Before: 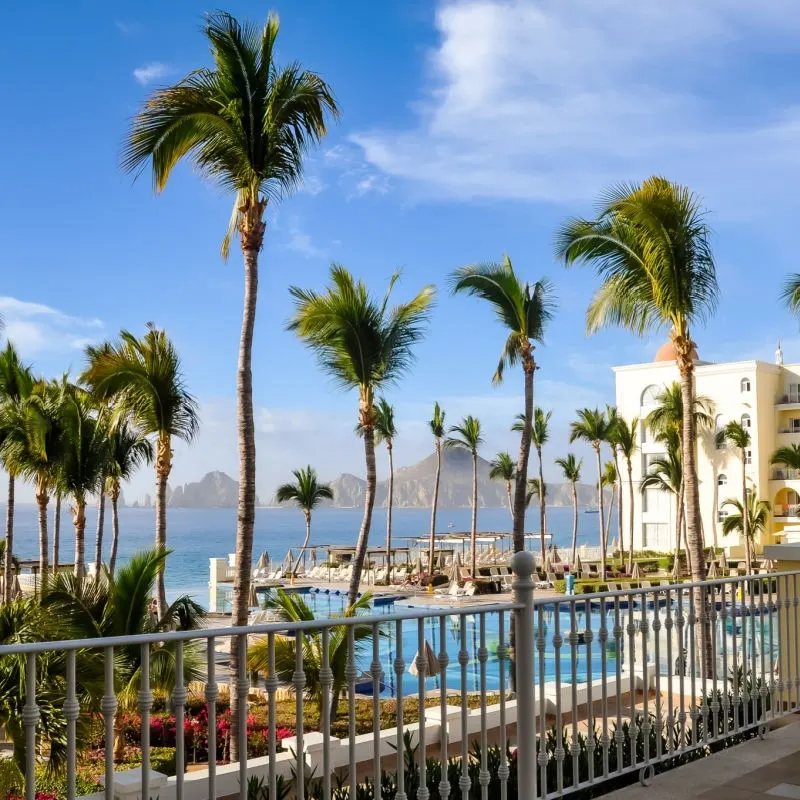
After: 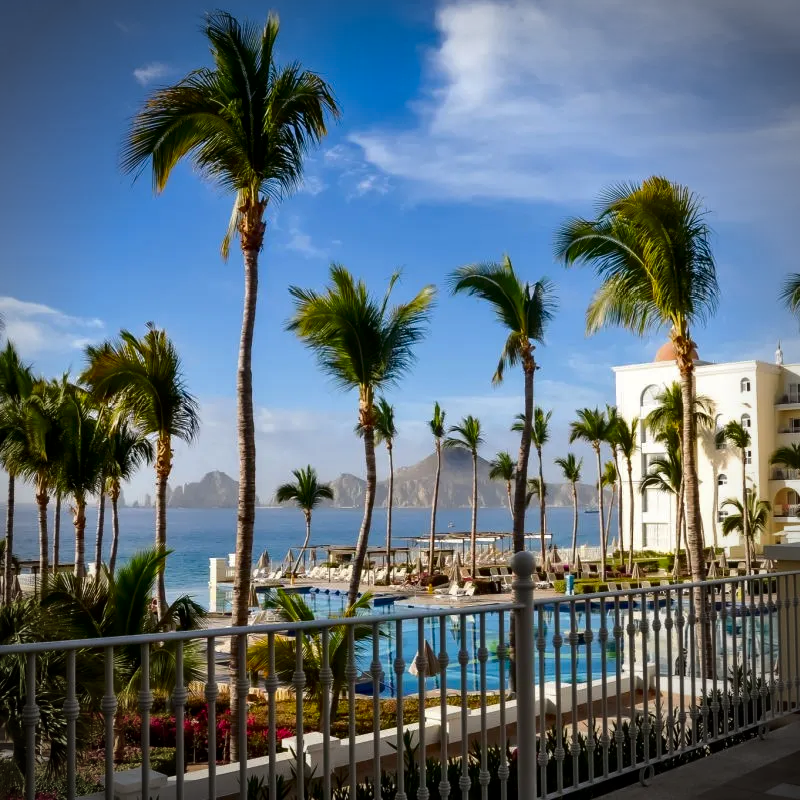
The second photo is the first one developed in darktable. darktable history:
contrast brightness saturation: brightness -0.212, saturation 0.079
vignetting: brightness -0.575, unbound false
